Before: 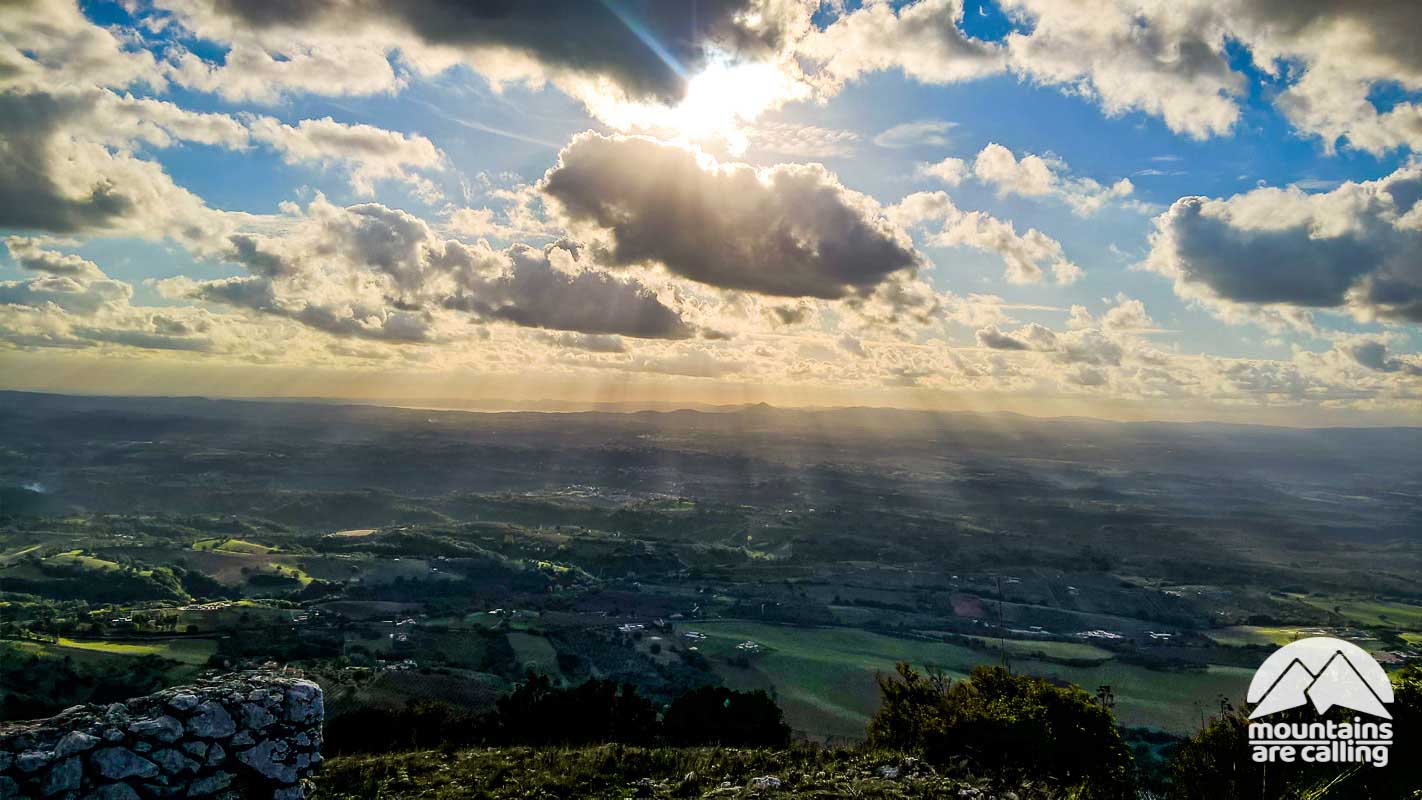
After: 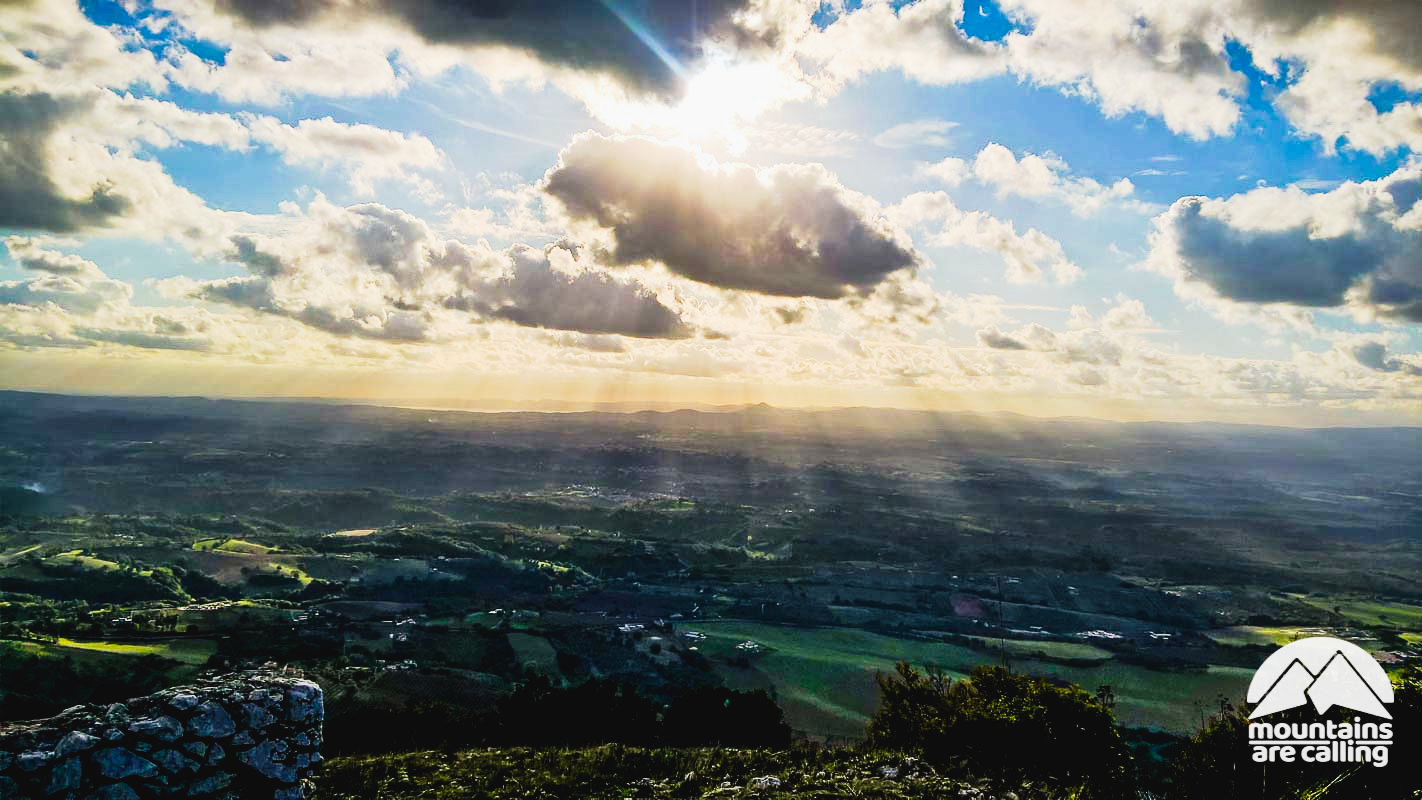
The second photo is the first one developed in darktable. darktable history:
tone curve: curves: ch0 [(0, 0.036) (0.037, 0.042) (0.167, 0.143) (0.433, 0.502) (0.531, 0.637) (0.696, 0.825) (0.856, 0.92) (1, 0.98)]; ch1 [(0, 0) (0.424, 0.383) (0.482, 0.459) (0.501, 0.5) (0.522, 0.526) (0.559, 0.563) (0.604, 0.646) (0.715, 0.729) (1, 1)]; ch2 [(0, 0) (0.369, 0.388) (0.45, 0.48) (0.499, 0.502) (0.504, 0.504) (0.512, 0.526) (0.581, 0.595) (0.708, 0.786) (1, 1)], preserve colors none
